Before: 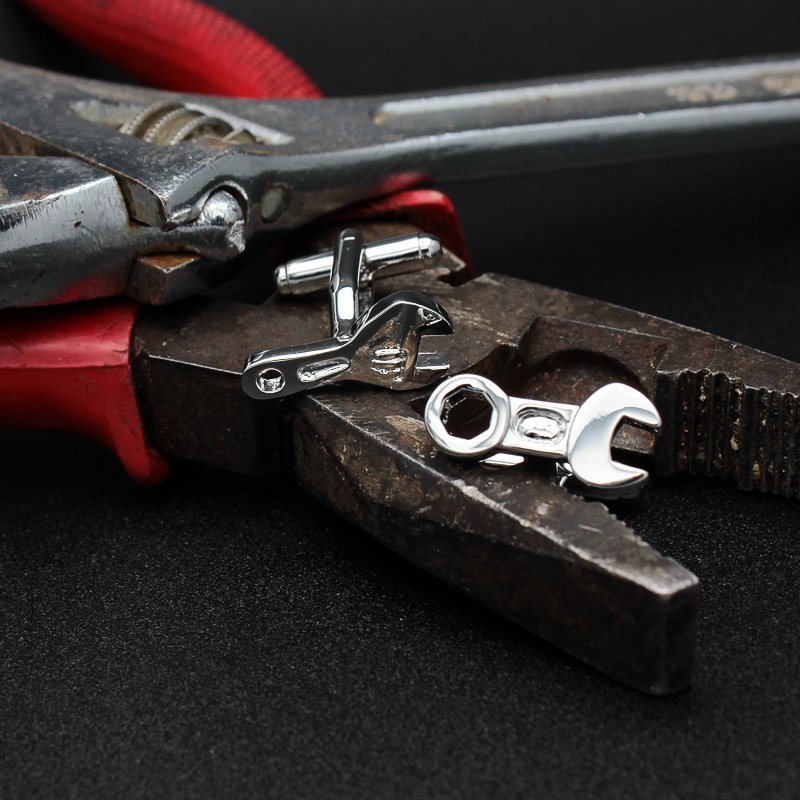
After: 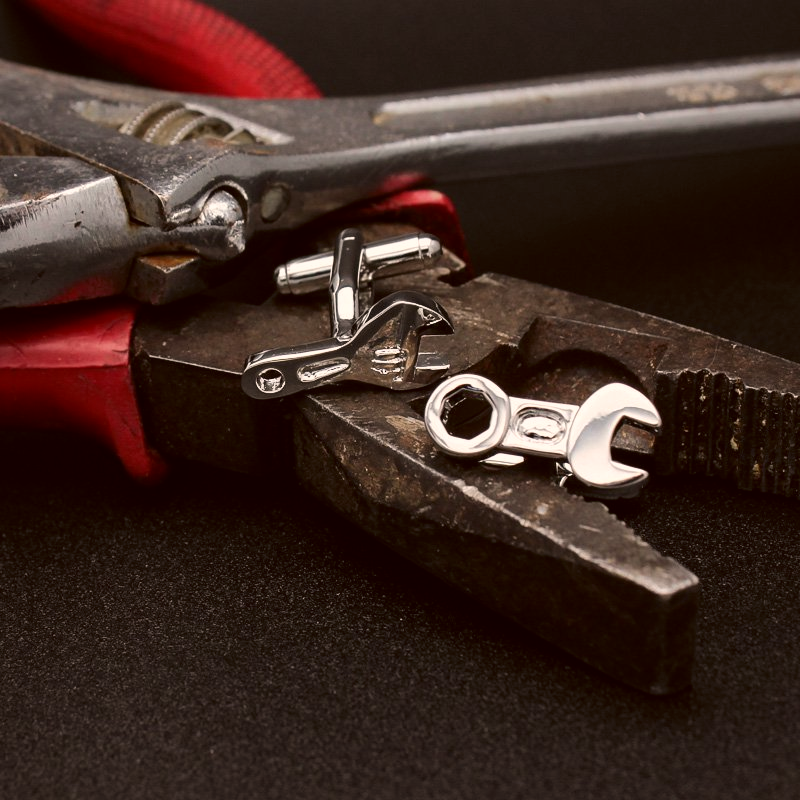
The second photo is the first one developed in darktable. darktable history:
color correction: highlights a* 6.64, highlights b* 8.38, shadows a* 6, shadows b* 7.28, saturation 0.921
